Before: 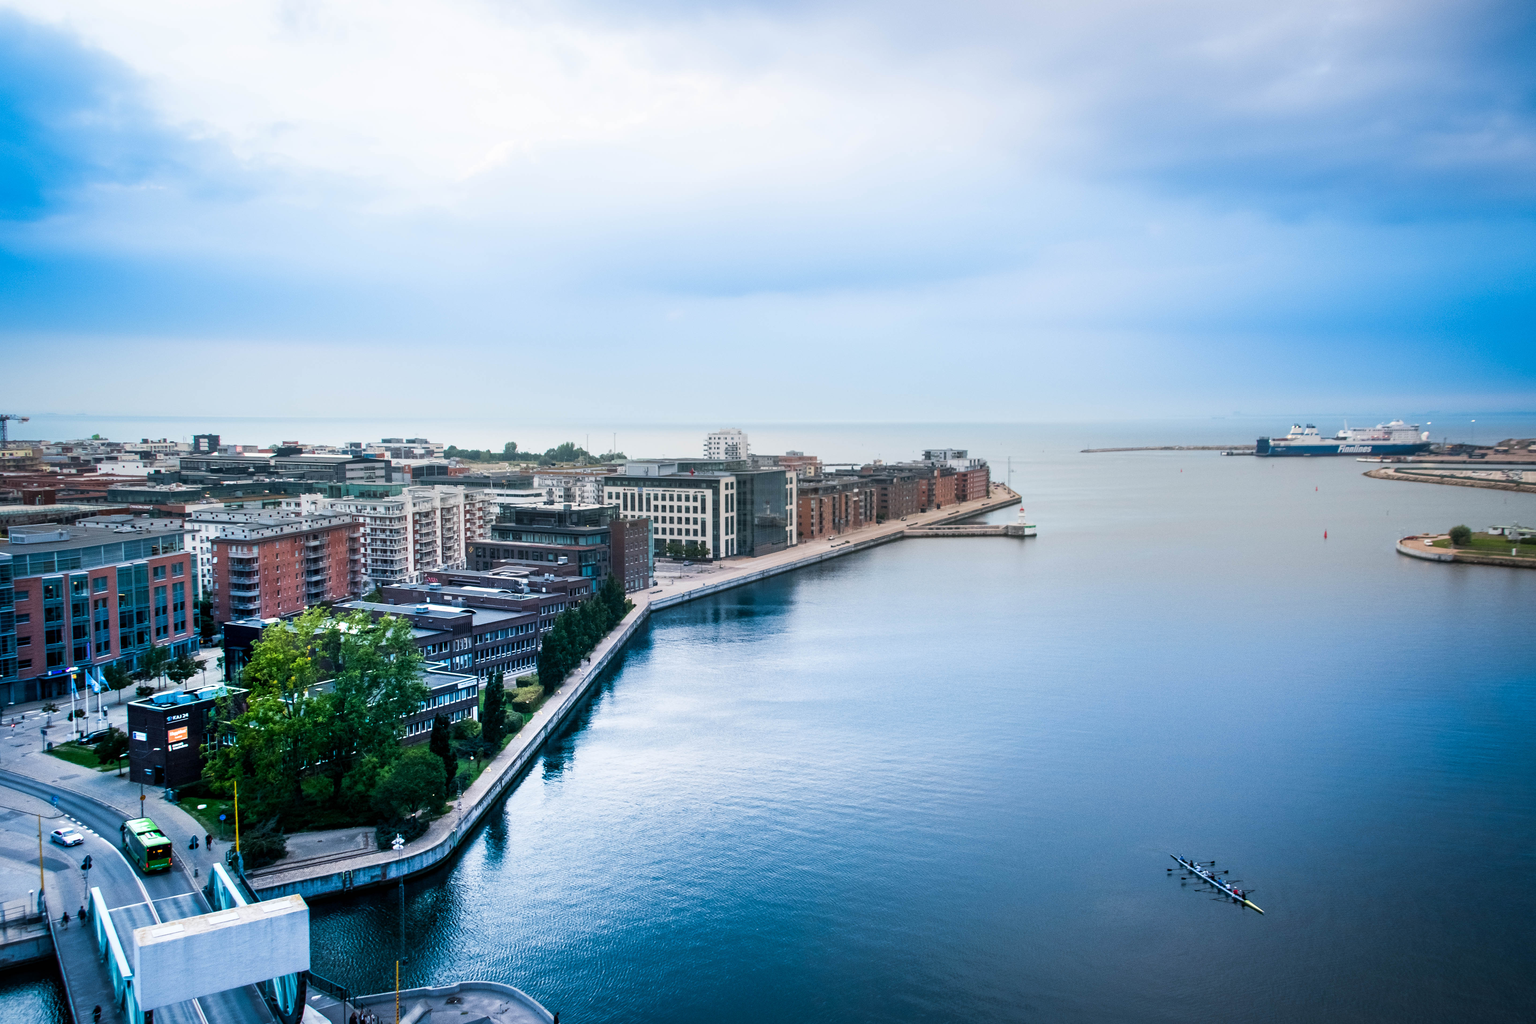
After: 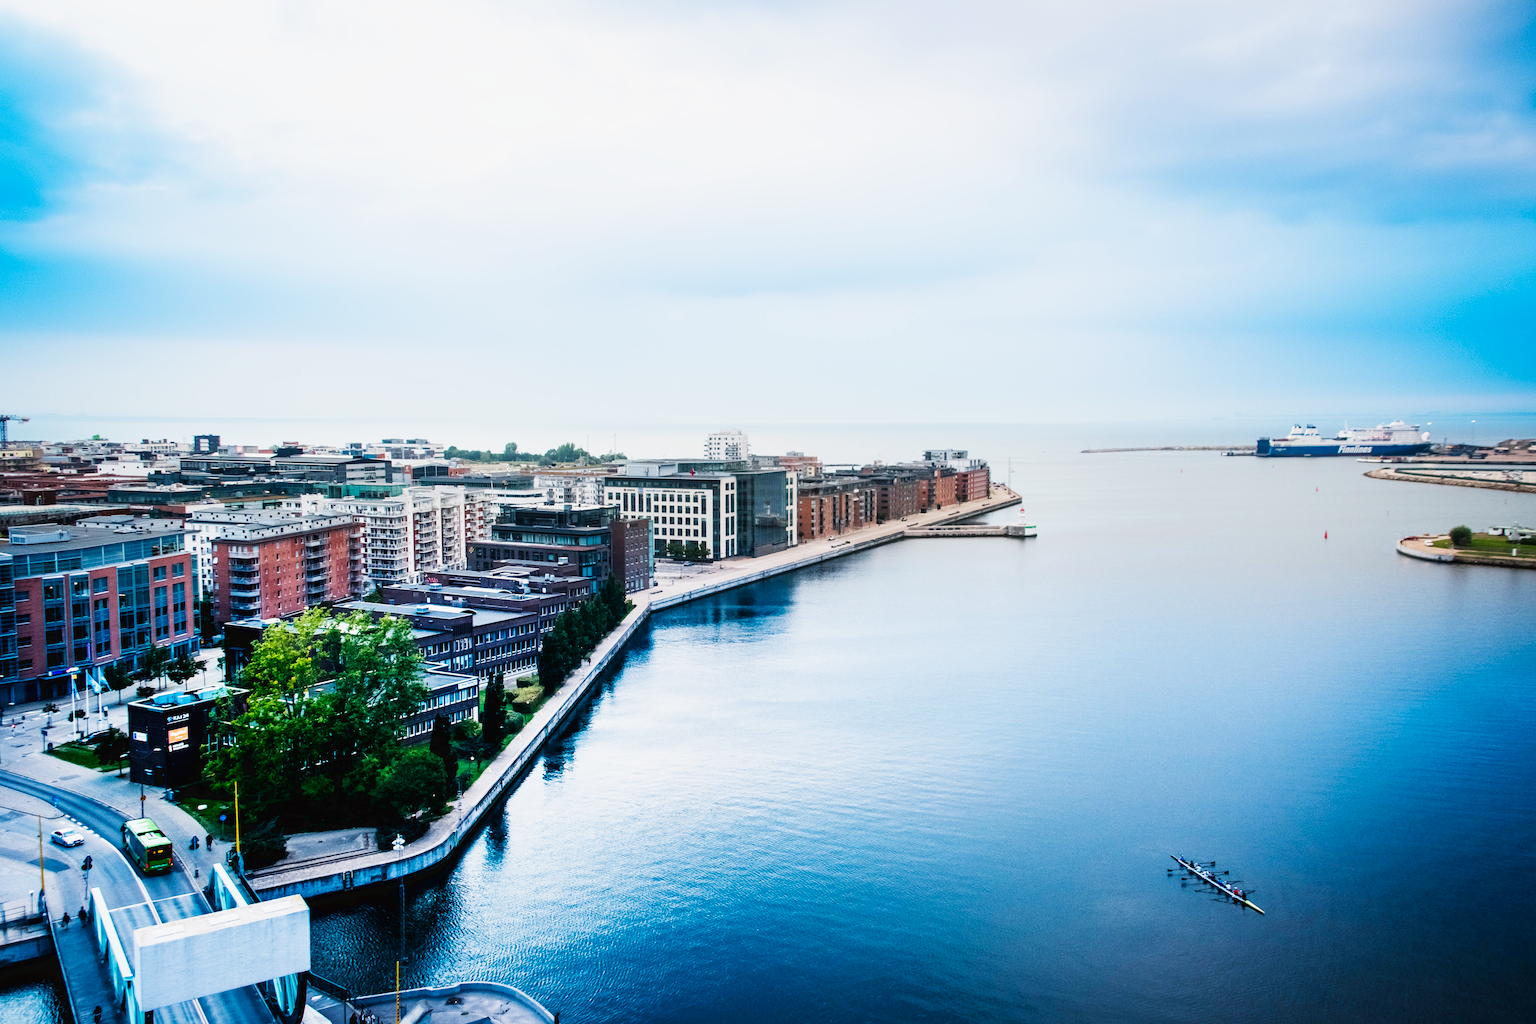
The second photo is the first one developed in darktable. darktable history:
base curve: curves: ch0 [(0, 0.003) (0.001, 0.002) (0.006, 0.004) (0.02, 0.022) (0.048, 0.086) (0.094, 0.234) (0.162, 0.431) (0.258, 0.629) (0.385, 0.8) (0.548, 0.918) (0.751, 0.988) (1, 1)], preserve colors none
exposure: black level correction 0, exposure -0.766 EV, compensate highlight preservation false
